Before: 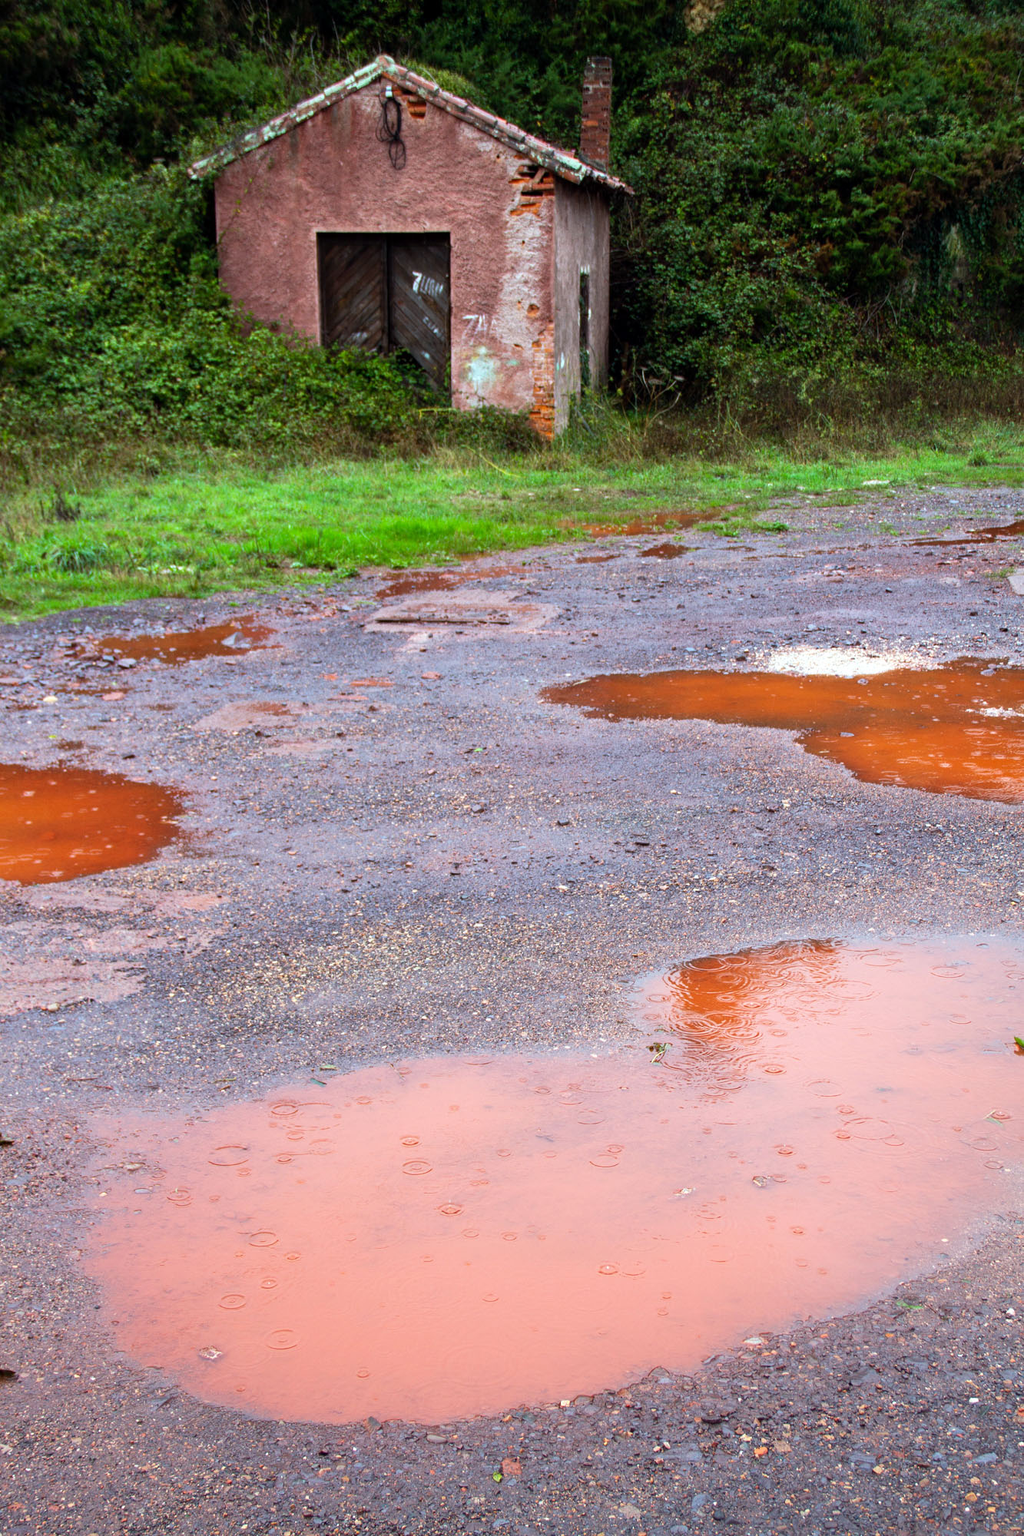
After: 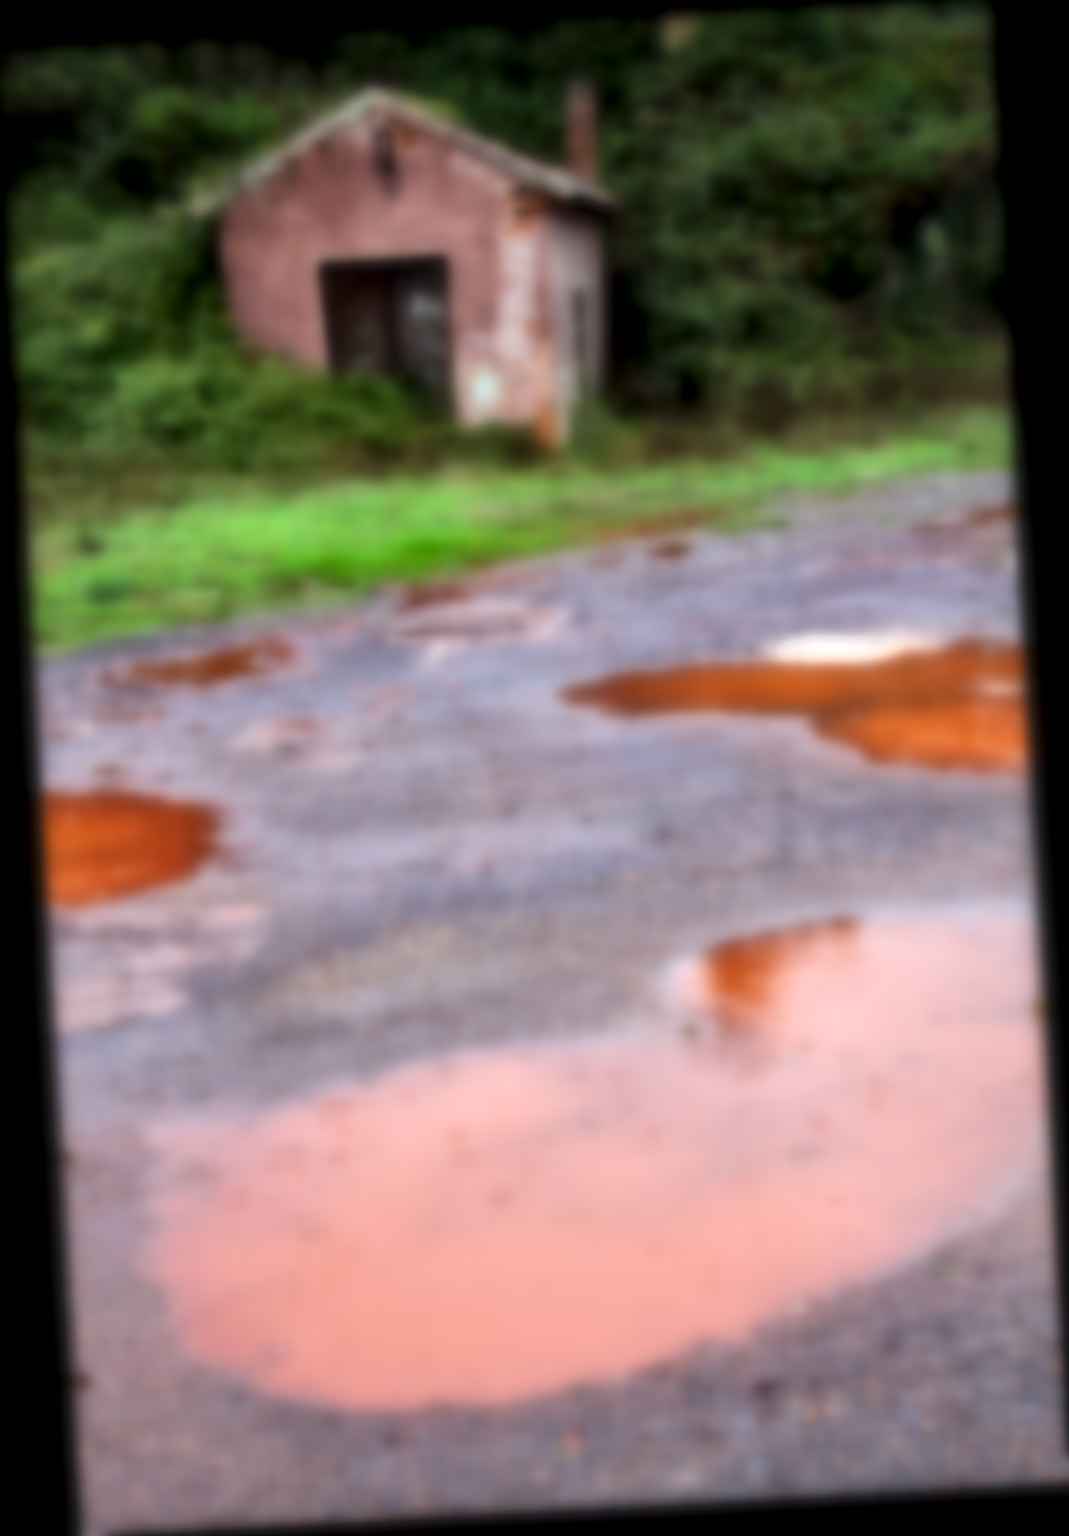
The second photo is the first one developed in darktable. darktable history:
rotate and perspective: rotation -3.18°, automatic cropping off
lowpass: on, module defaults
sharpen: amount 0.2
local contrast: mode bilateral grid, contrast 20, coarseness 50, detail 171%, midtone range 0.2
